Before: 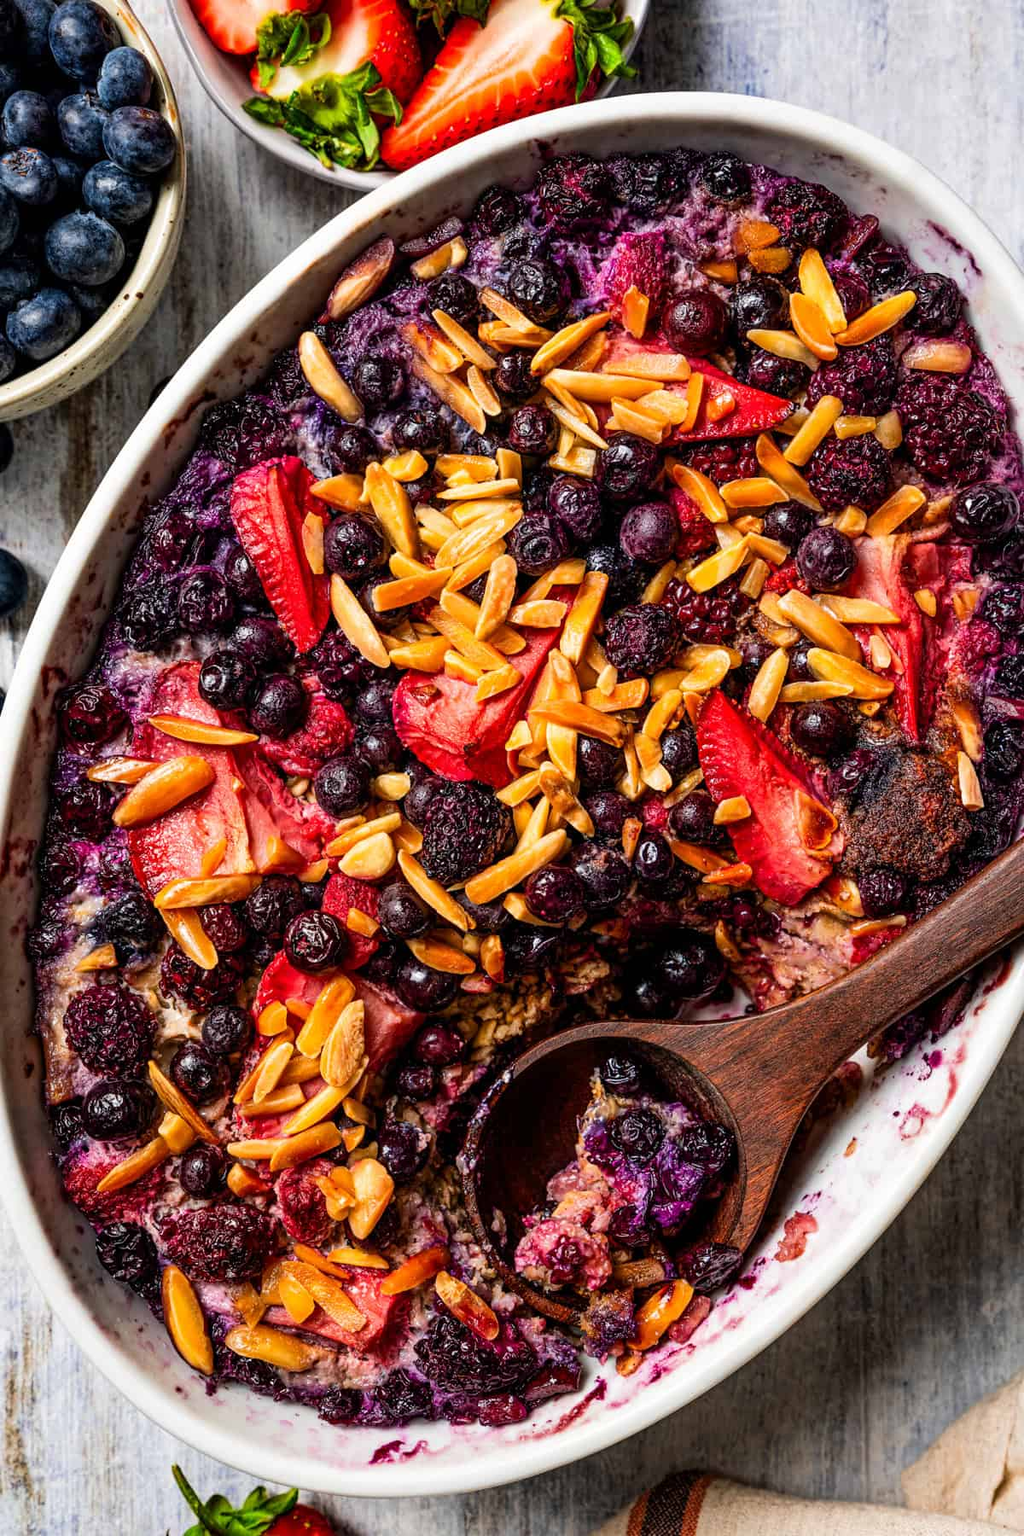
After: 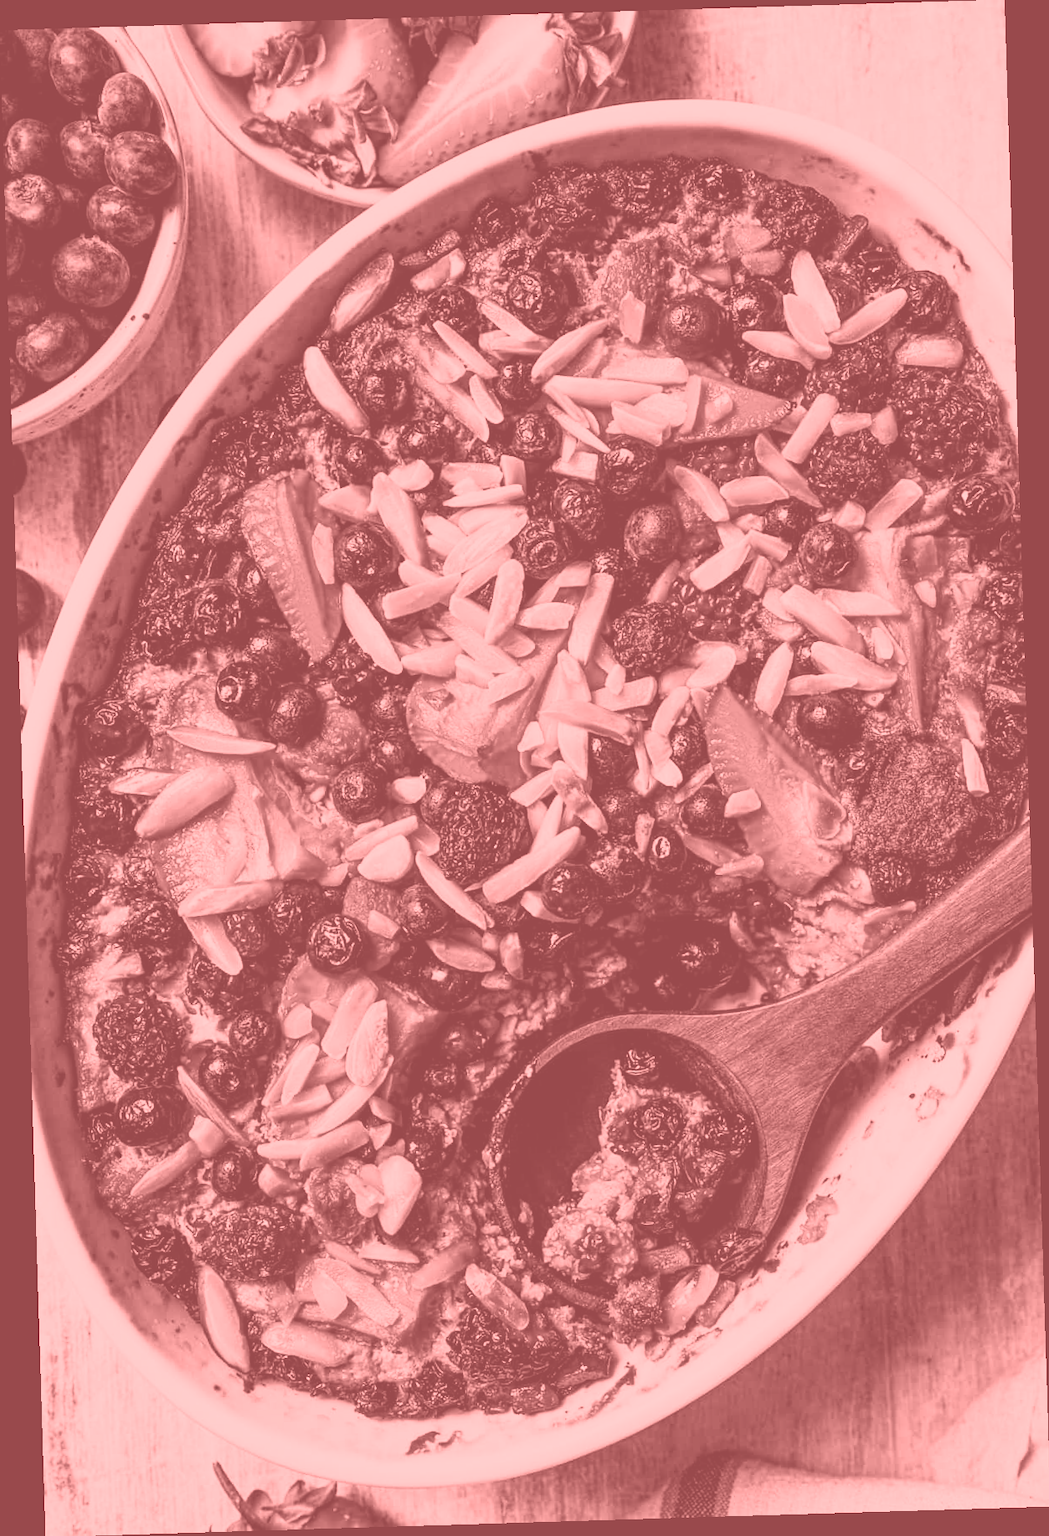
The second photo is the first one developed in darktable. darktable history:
colorize: saturation 51%, source mix 50.67%, lightness 50.67%
contrast brightness saturation: contrast 0.24, brightness 0.09
exposure: black level correction 0.002, compensate highlight preservation false
rotate and perspective: rotation -1.75°, automatic cropping off
